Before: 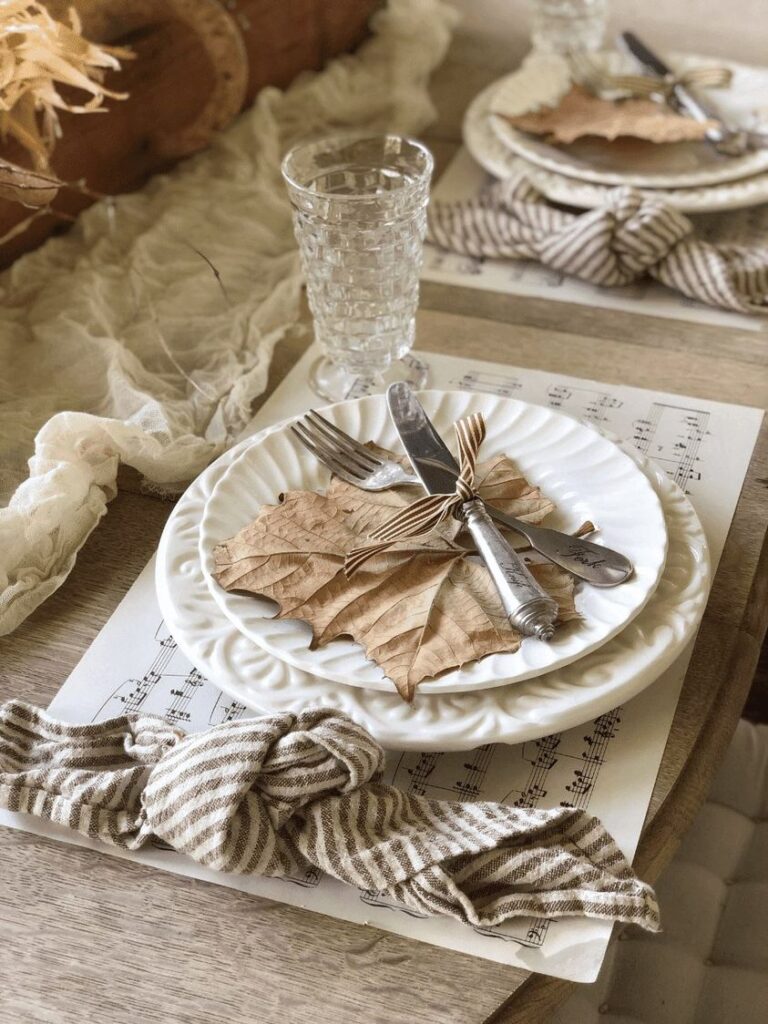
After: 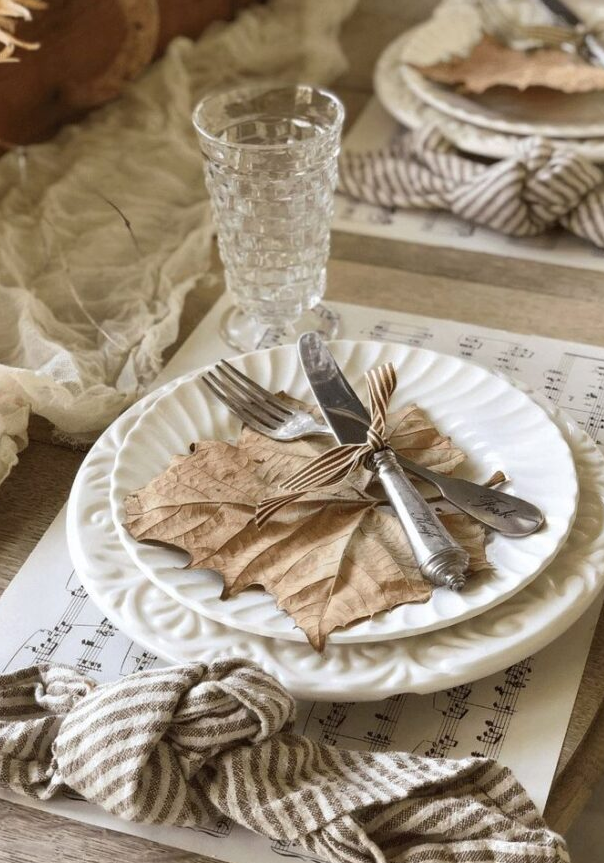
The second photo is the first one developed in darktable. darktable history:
crop: left 11.696%, top 4.912%, right 9.582%, bottom 10.719%
